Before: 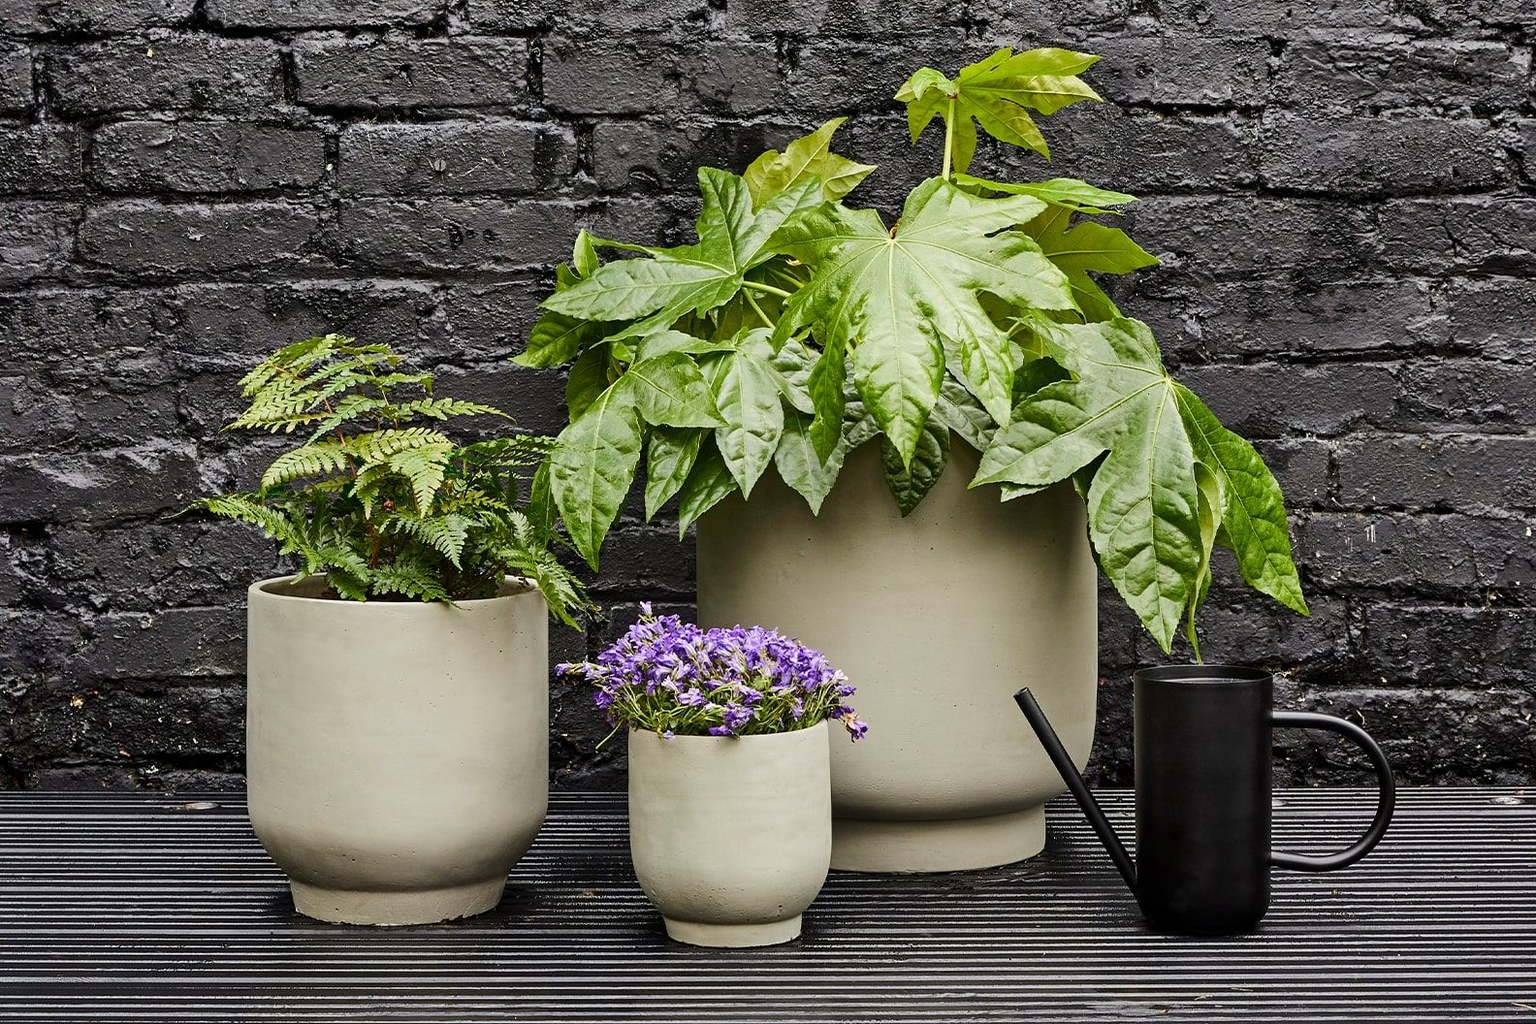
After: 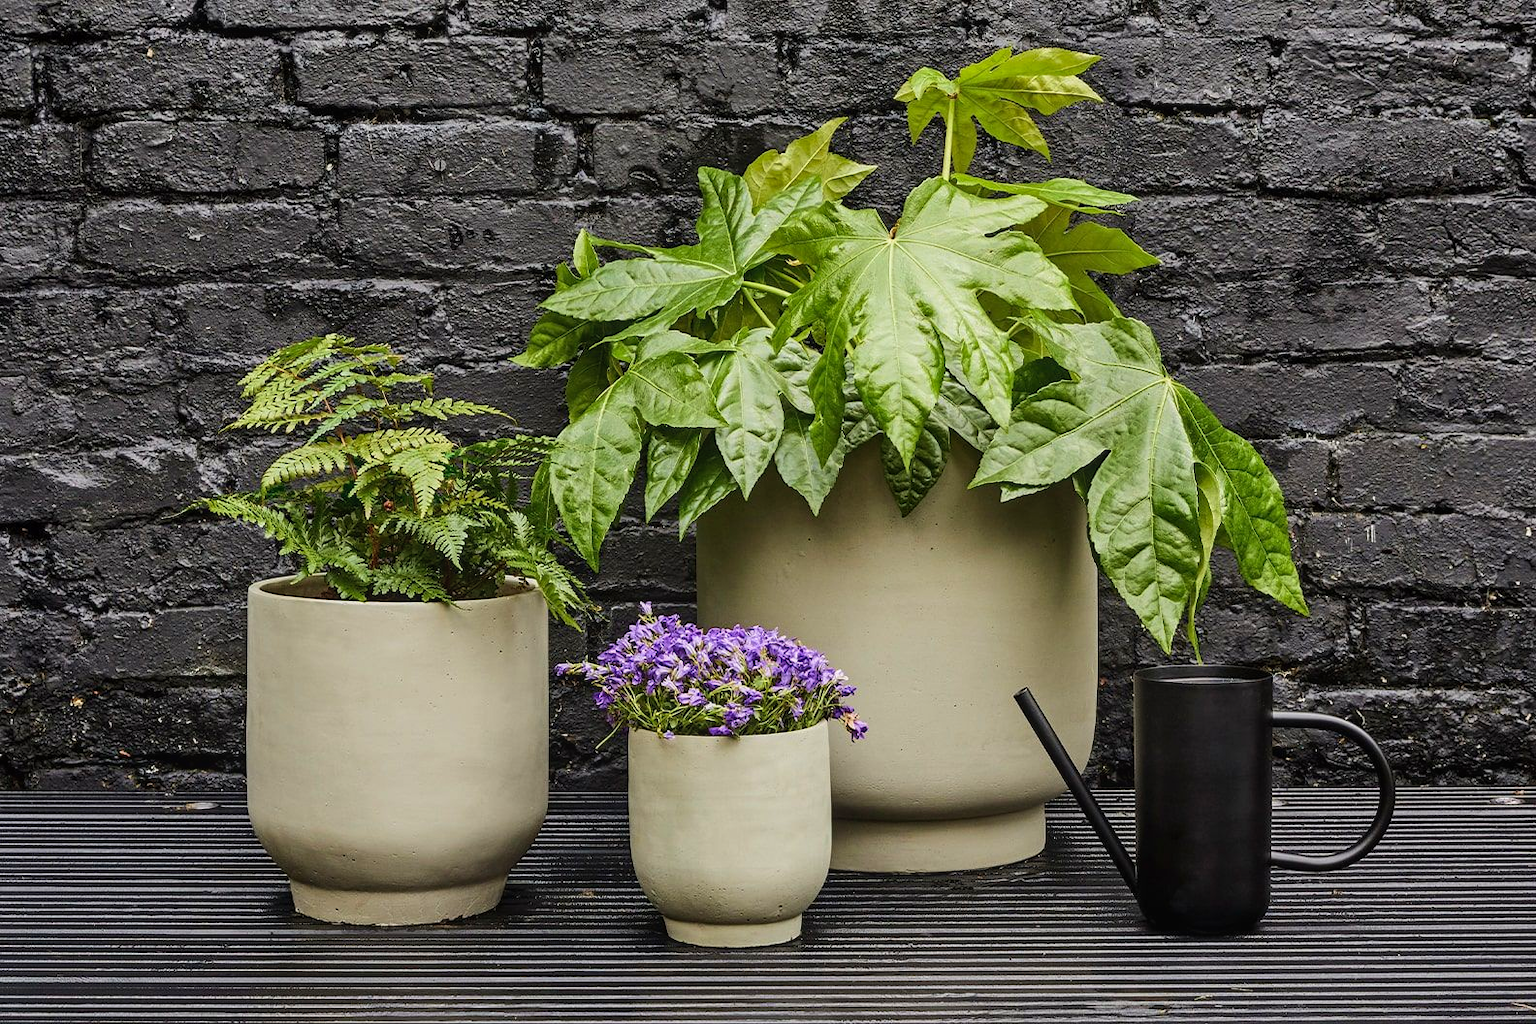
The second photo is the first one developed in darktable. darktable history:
local contrast: detail 110%
velvia: on, module defaults
